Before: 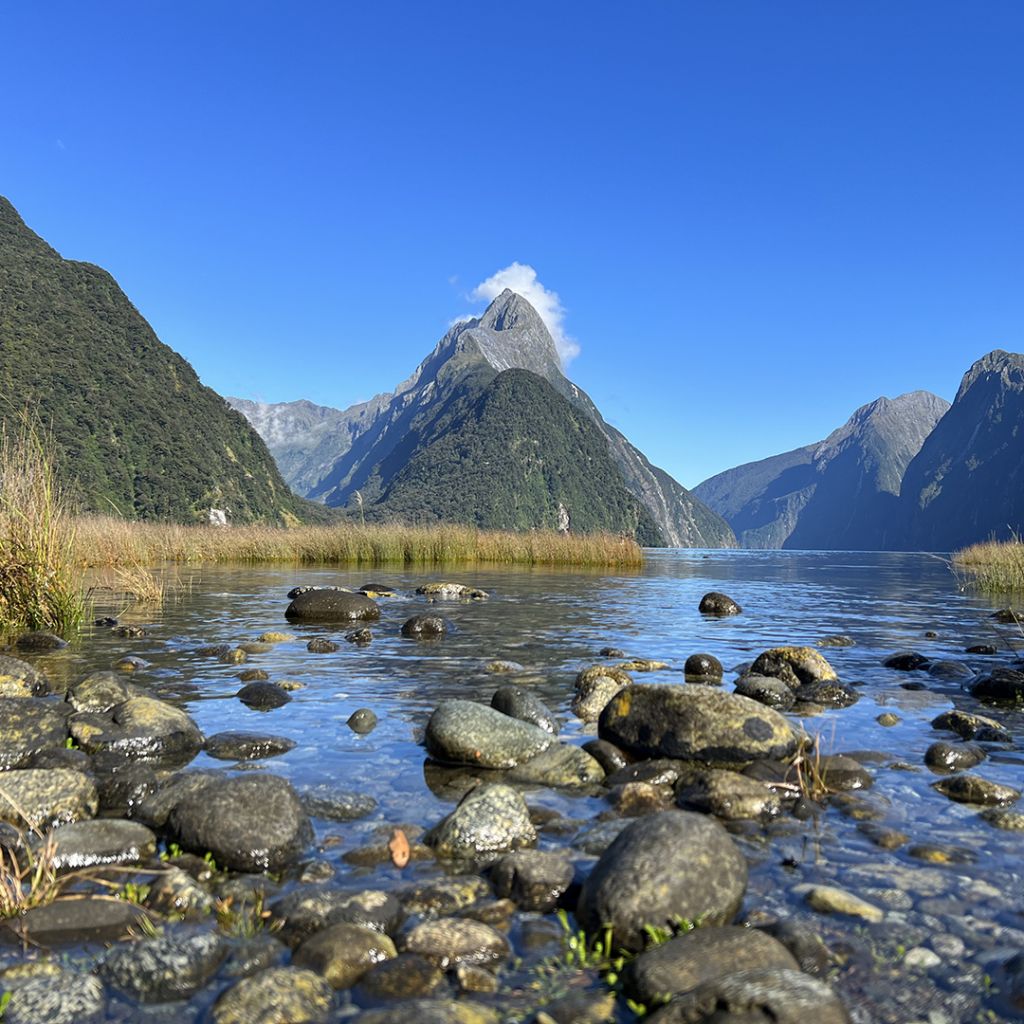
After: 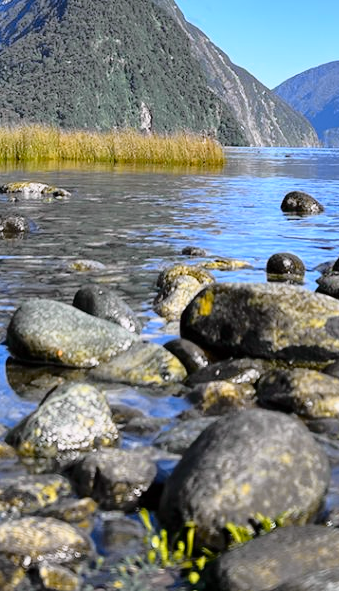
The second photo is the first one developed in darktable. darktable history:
tone curve: curves: ch0 [(0, 0) (0.168, 0.142) (0.359, 0.44) (0.469, 0.544) (0.634, 0.722) (0.858, 0.903) (1, 0.968)]; ch1 [(0, 0) (0.437, 0.453) (0.472, 0.47) (0.502, 0.502) (0.54, 0.534) (0.57, 0.592) (0.618, 0.66) (0.699, 0.749) (0.859, 0.919) (1, 1)]; ch2 [(0, 0) (0.33, 0.301) (0.421, 0.443) (0.476, 0.498) (0.505, 0.503) (0.547, 0.557) (0.586, 0.634) (0.608, 0.676) (1, 1)], color space Lab, independent channels, preserve colors none
white balance: red 1.004, blue 1.096
crop: left 40.878%, top 39.176%, right 25.993%, bottom 3.081%
shadows and highlights: shadows 52.34, highlights -28.23, soften with gaussian
